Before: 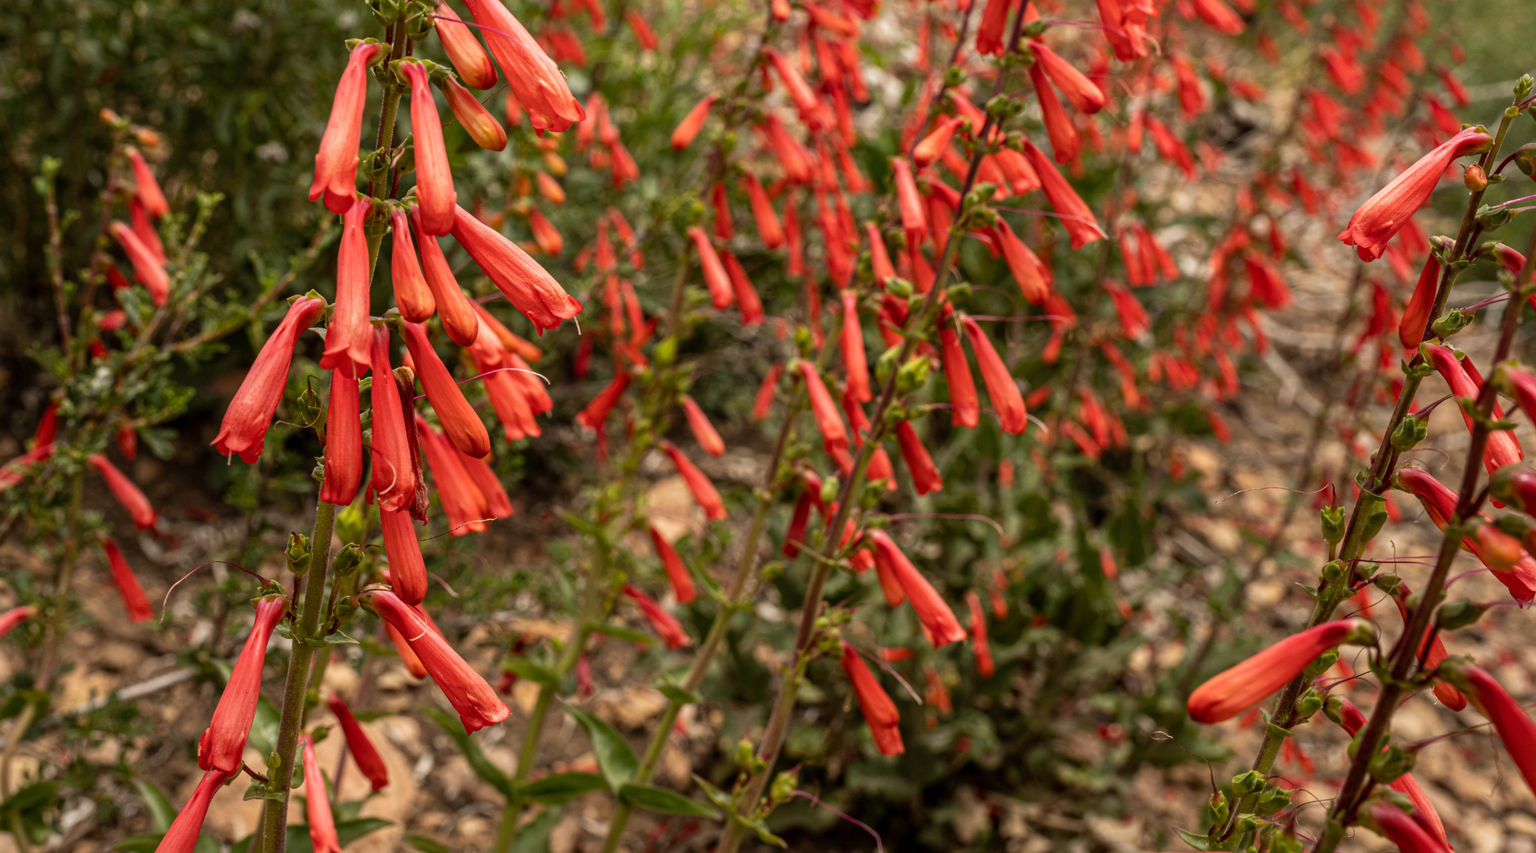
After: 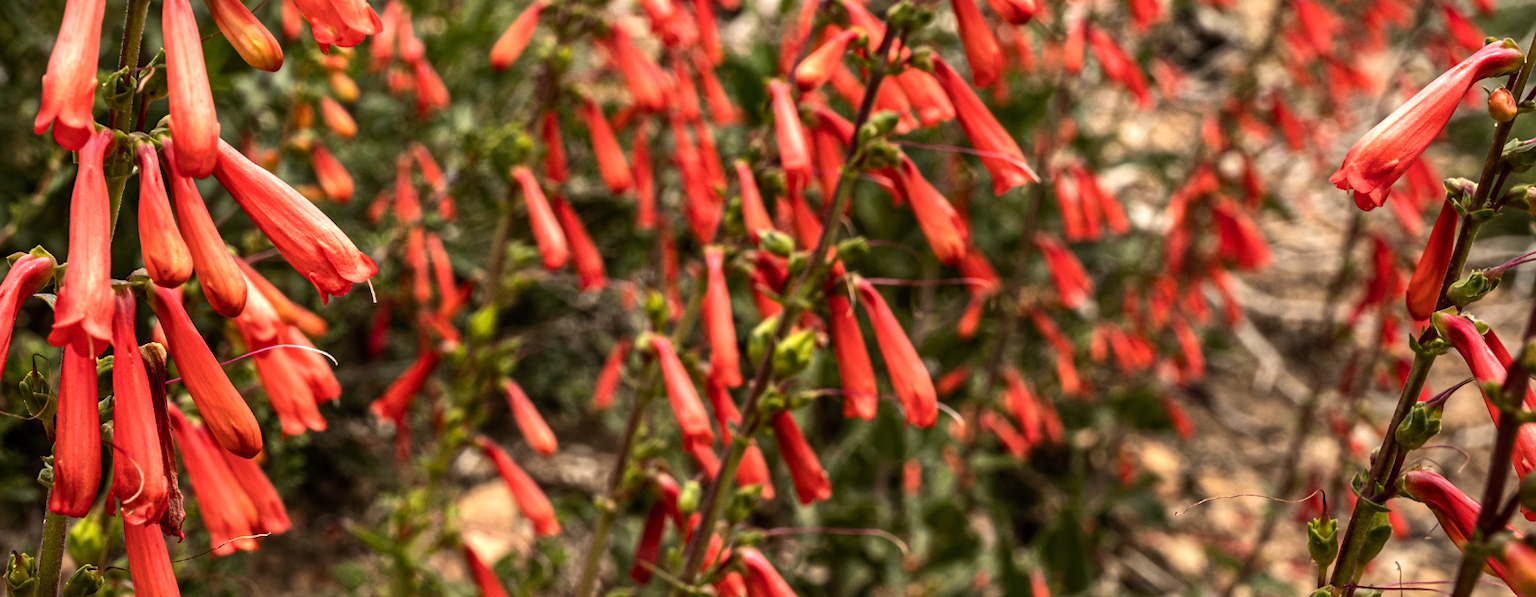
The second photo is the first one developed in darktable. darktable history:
crop: left 18.38%, top 11.092%, right 2.134%, bottom 33.217%
tone equalizer: -8 EV -0.75 EV, -7 EV -0.7 EV, -6 EV -0.6 EV, -5 EV -0.4 EV, -3 EV 0.4 EV, -2 EV 0.6 EV, -1 EV 0.7 EV, +0 EV 0.75 EV, edges refinement/feathering 500, mask exposure compensation -1.57 EV, preserve details no
